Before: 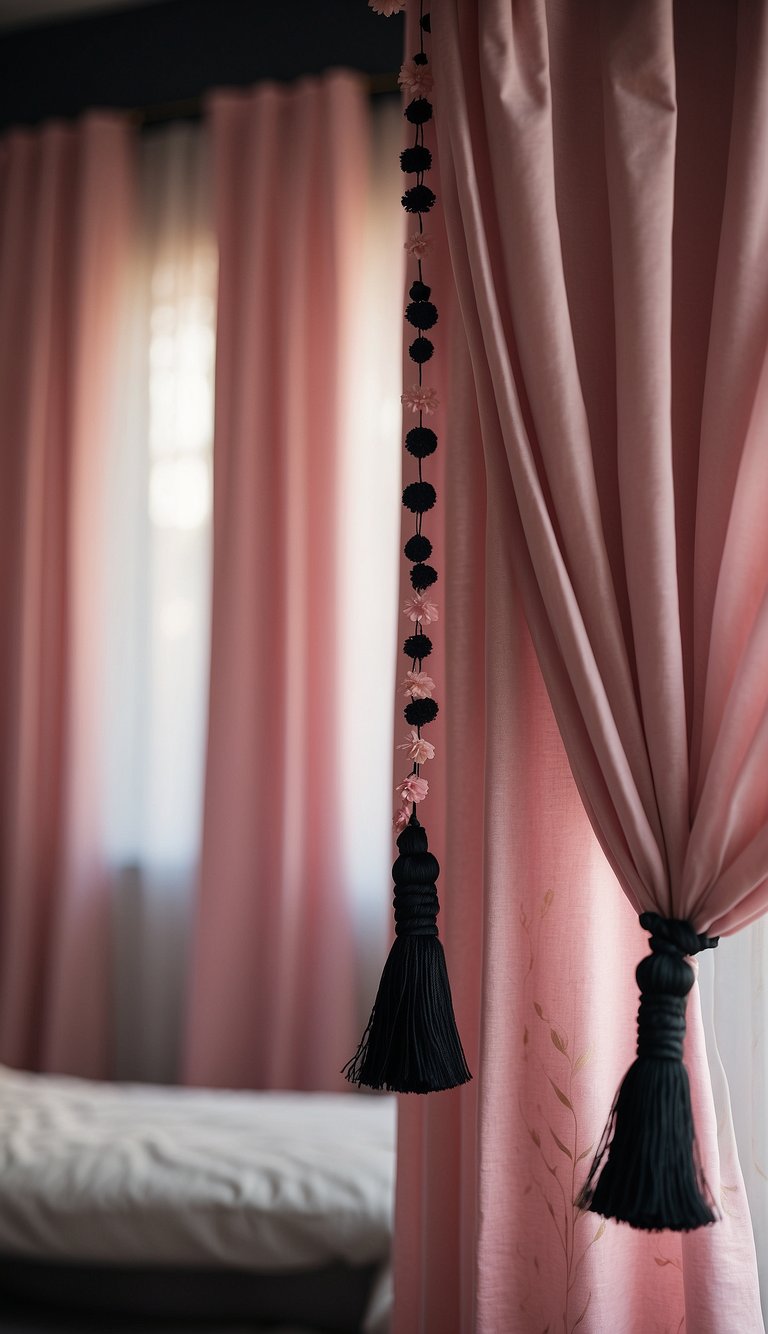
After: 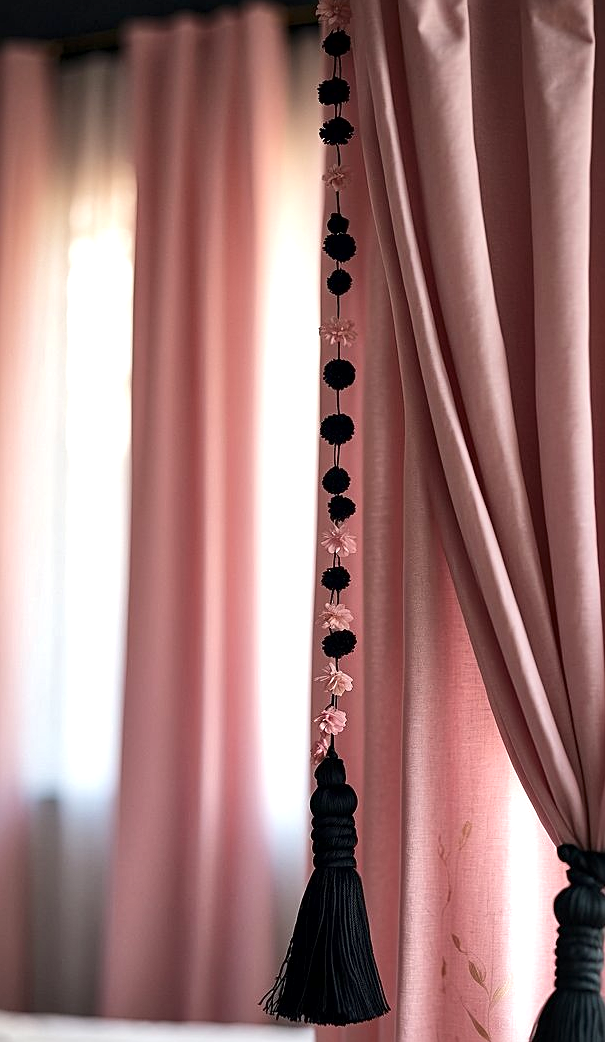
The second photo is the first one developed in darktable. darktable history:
exposure: black level correction 0, exposure 0.5 EV, compensate exposure bias true, compensate highlight preservation false
crop and rotate: left 10.77%, top 5.1%, right 10.41%, bottom 16.76%
sharpen: on, module defaults
local contrast: mode bilateral grid, contrast 20, coarseness 50, detail 171%, midtone range 0.2
